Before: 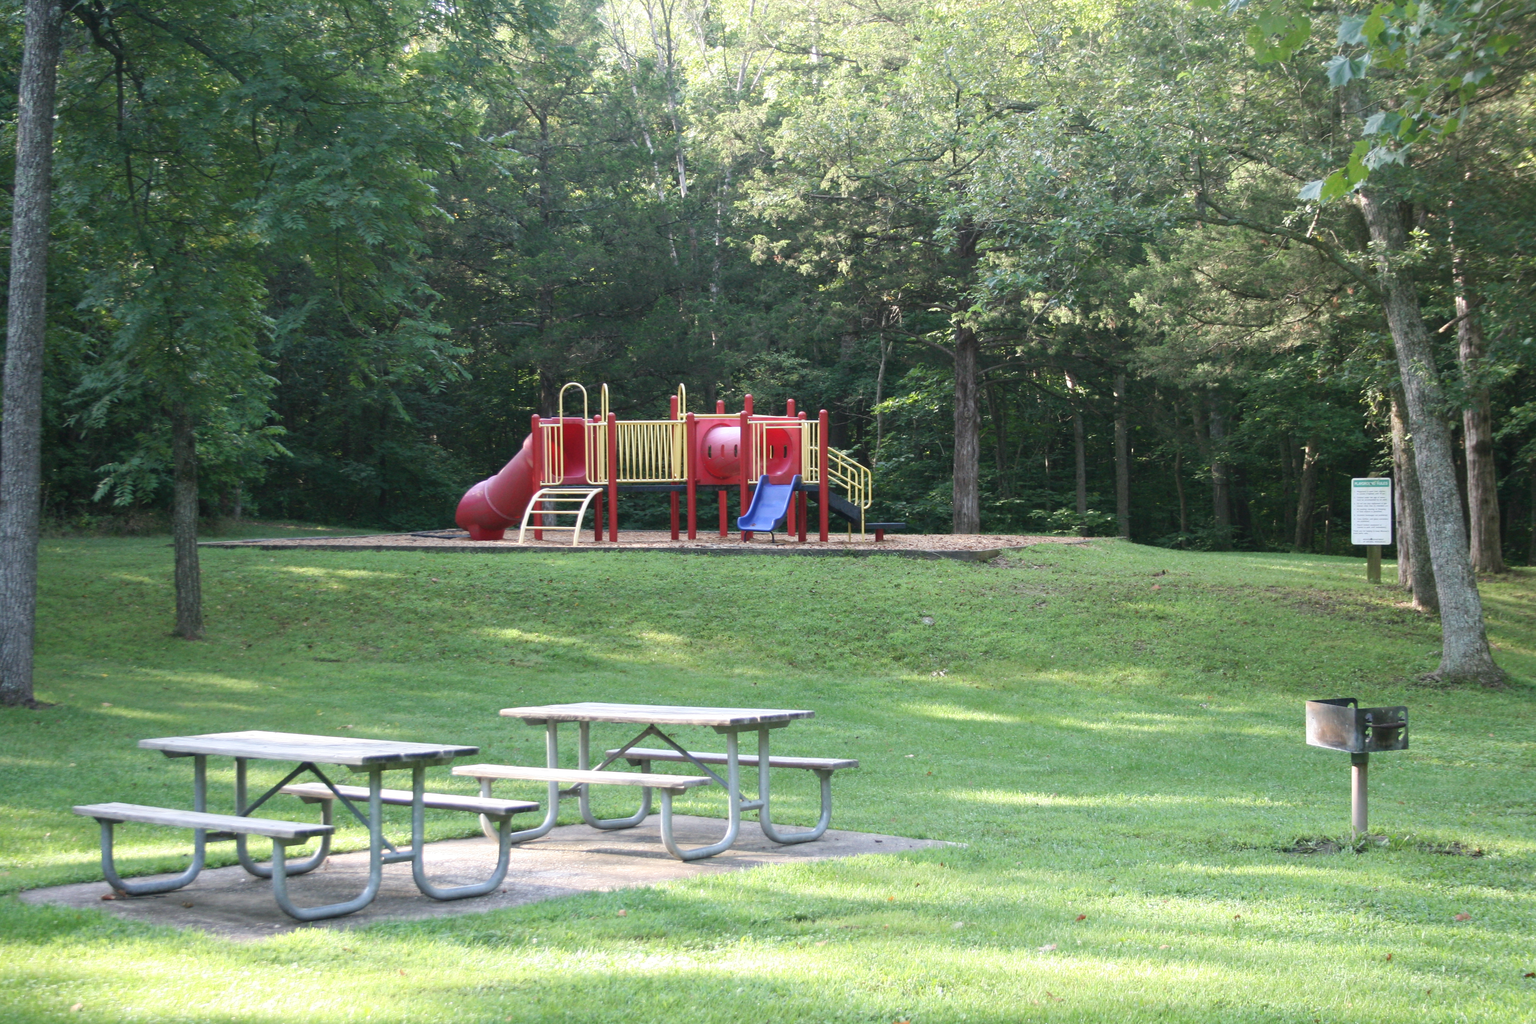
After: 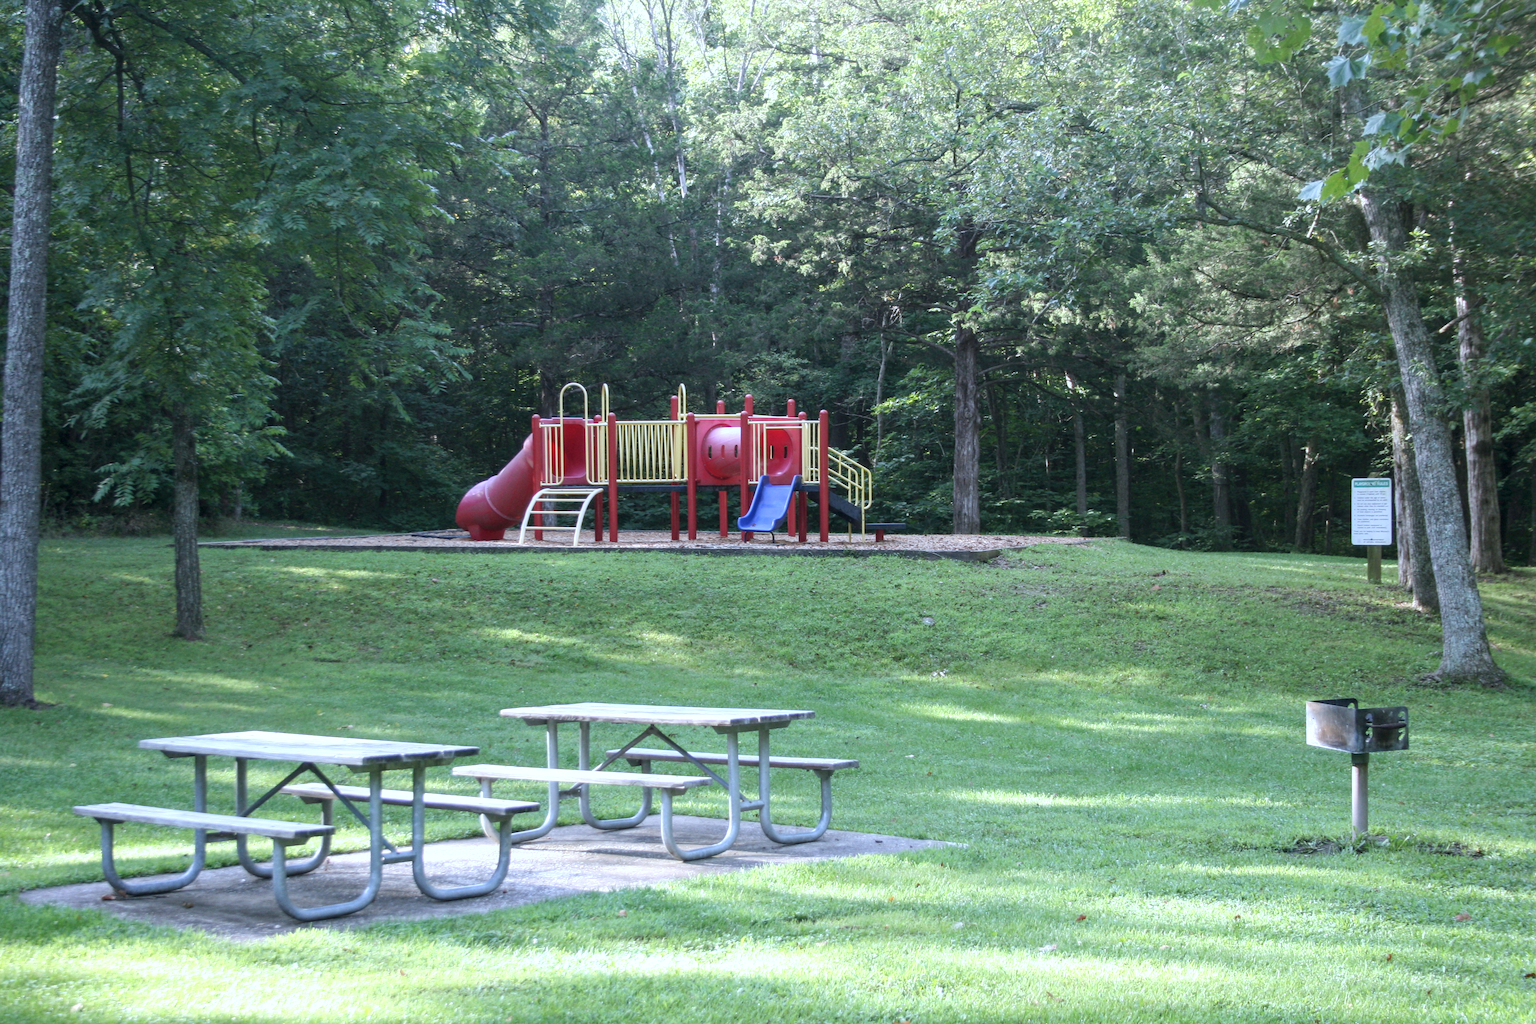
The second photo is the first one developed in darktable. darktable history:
local contrast: on, module defaults
white balance: red 0.926, green 1.003, blue 1.133
